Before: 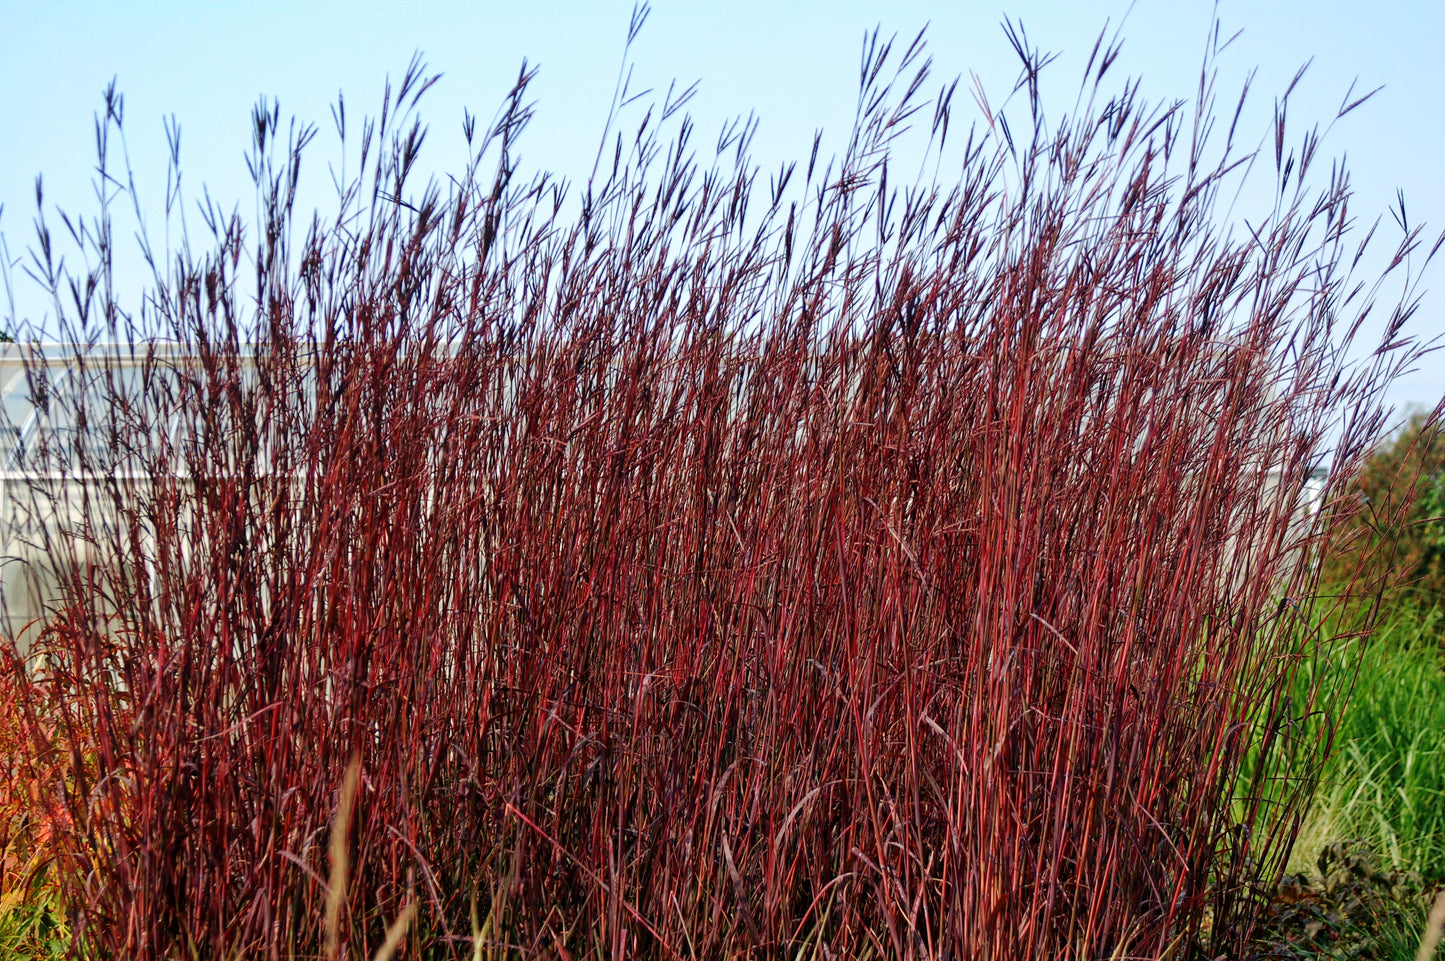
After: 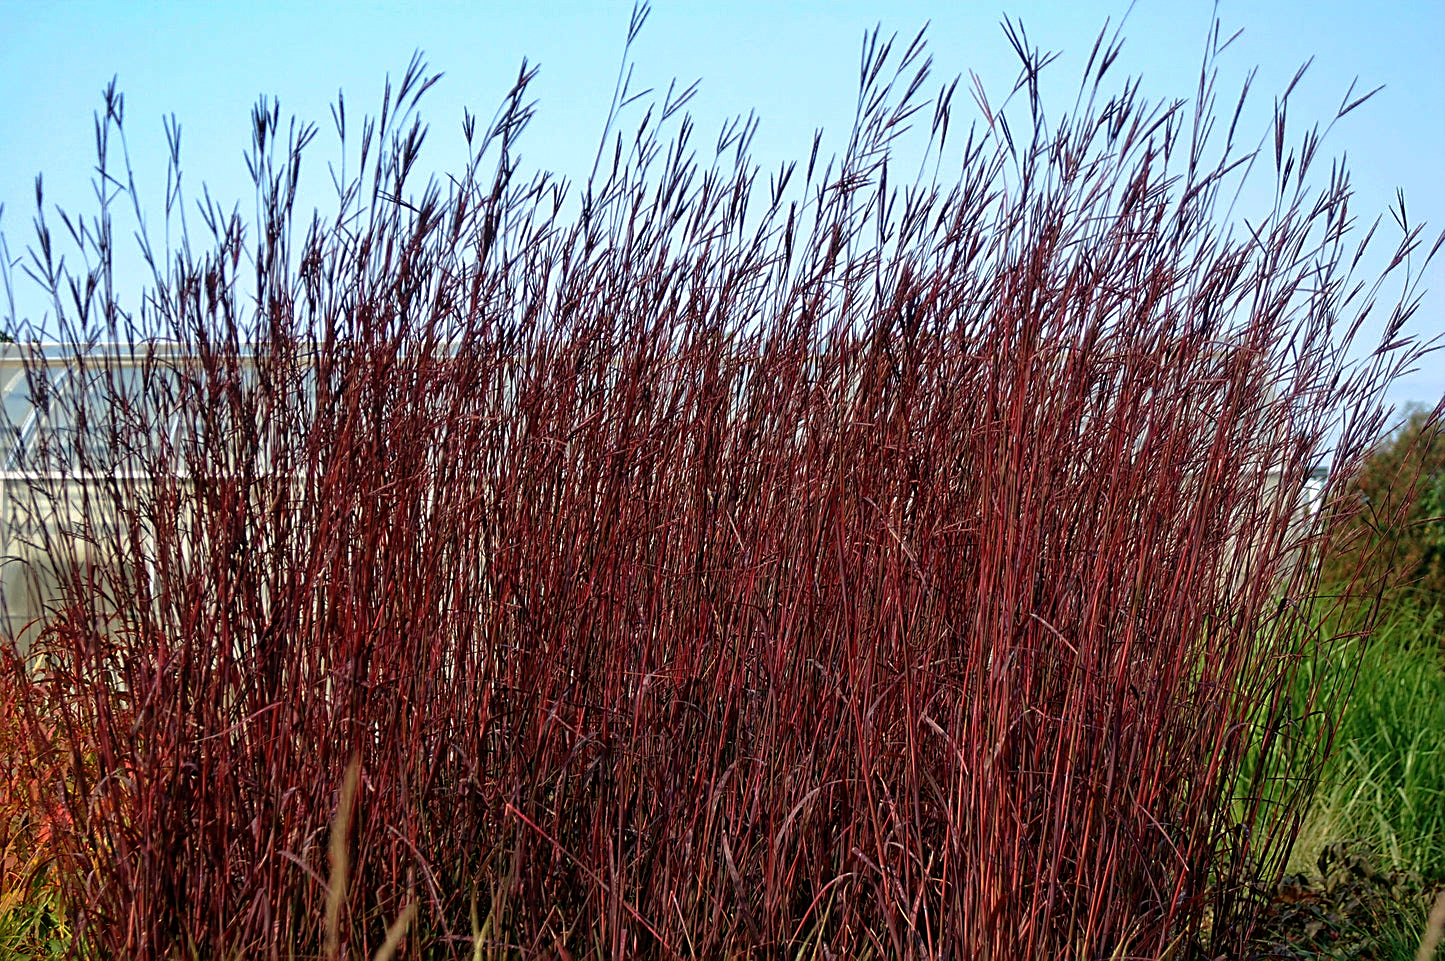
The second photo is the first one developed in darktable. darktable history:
sharpen: on, module defaults
base curve: curves: ch0 [(0, 0) (0.595, 0.418) (1, 1)], preserve colors none
velvia: strength 15%
